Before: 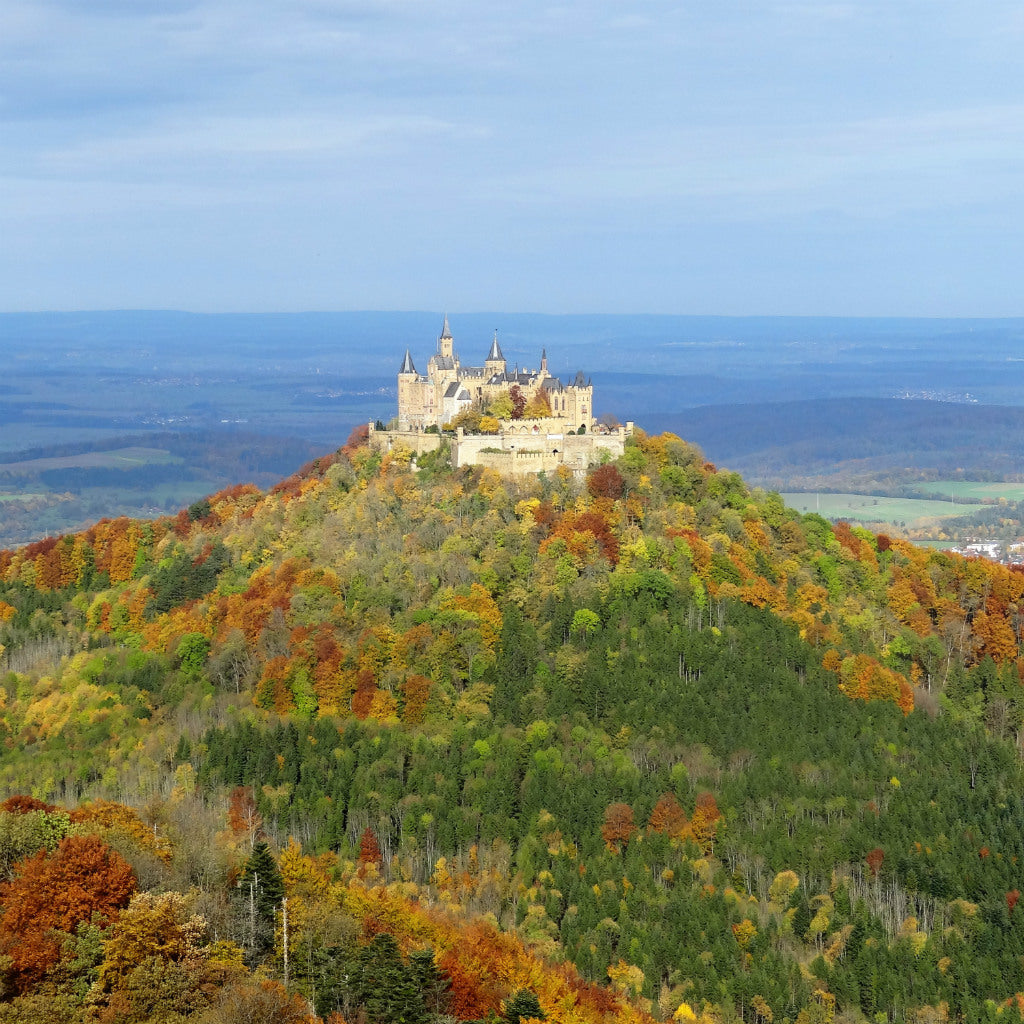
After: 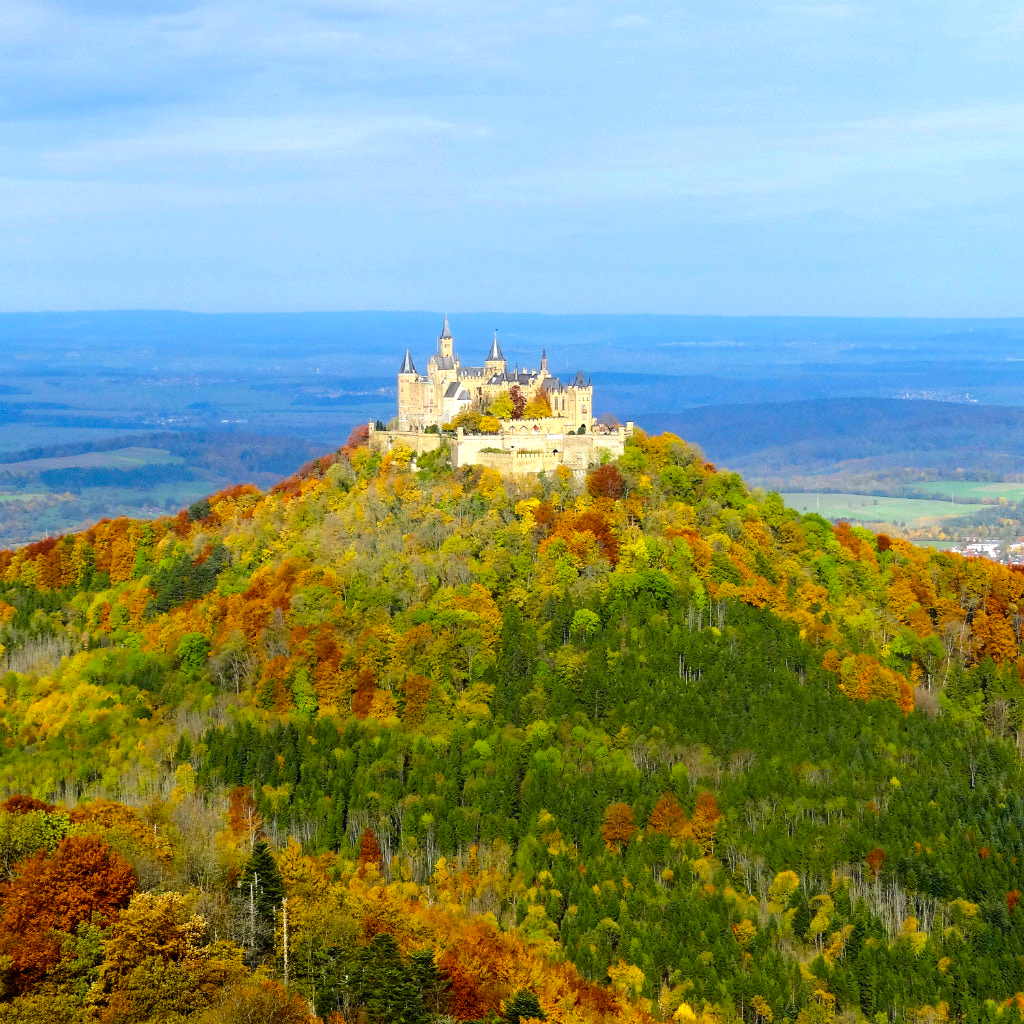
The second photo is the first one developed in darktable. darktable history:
color balance rgb: shadows lift › luminance -20.409%, perceptual saturation grading › global saturation 36.029%, perceptual saturation grading › shadows 35.193%, perceptual brilliance grading › highlights 7.105%, perceptual brilliance grading › mid-tones 16.984%, perceptual brilliance grading › shadows -5.284%
